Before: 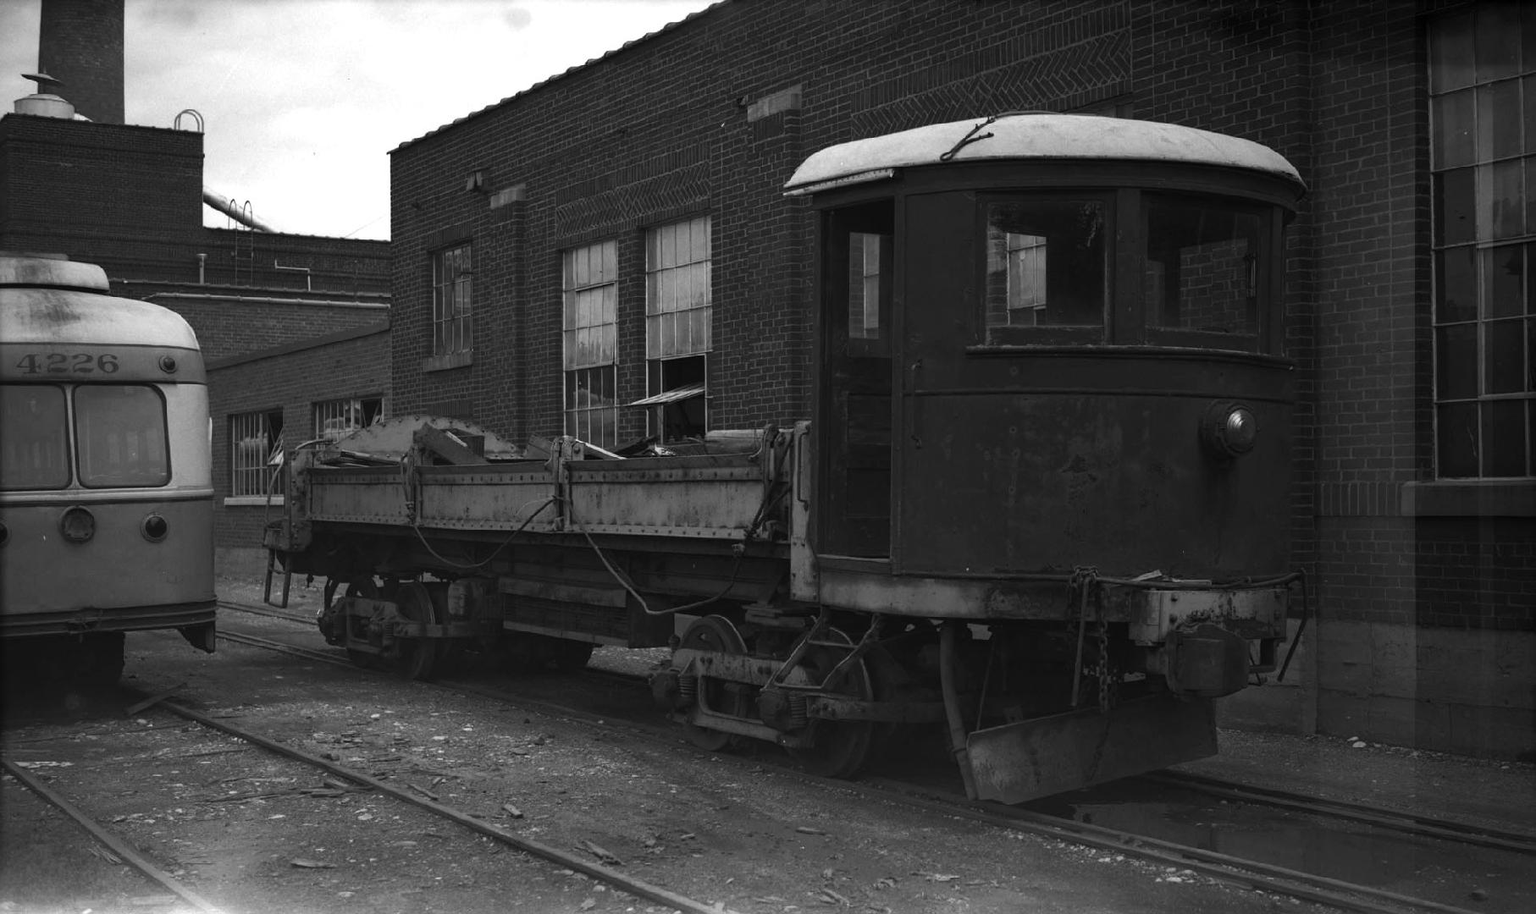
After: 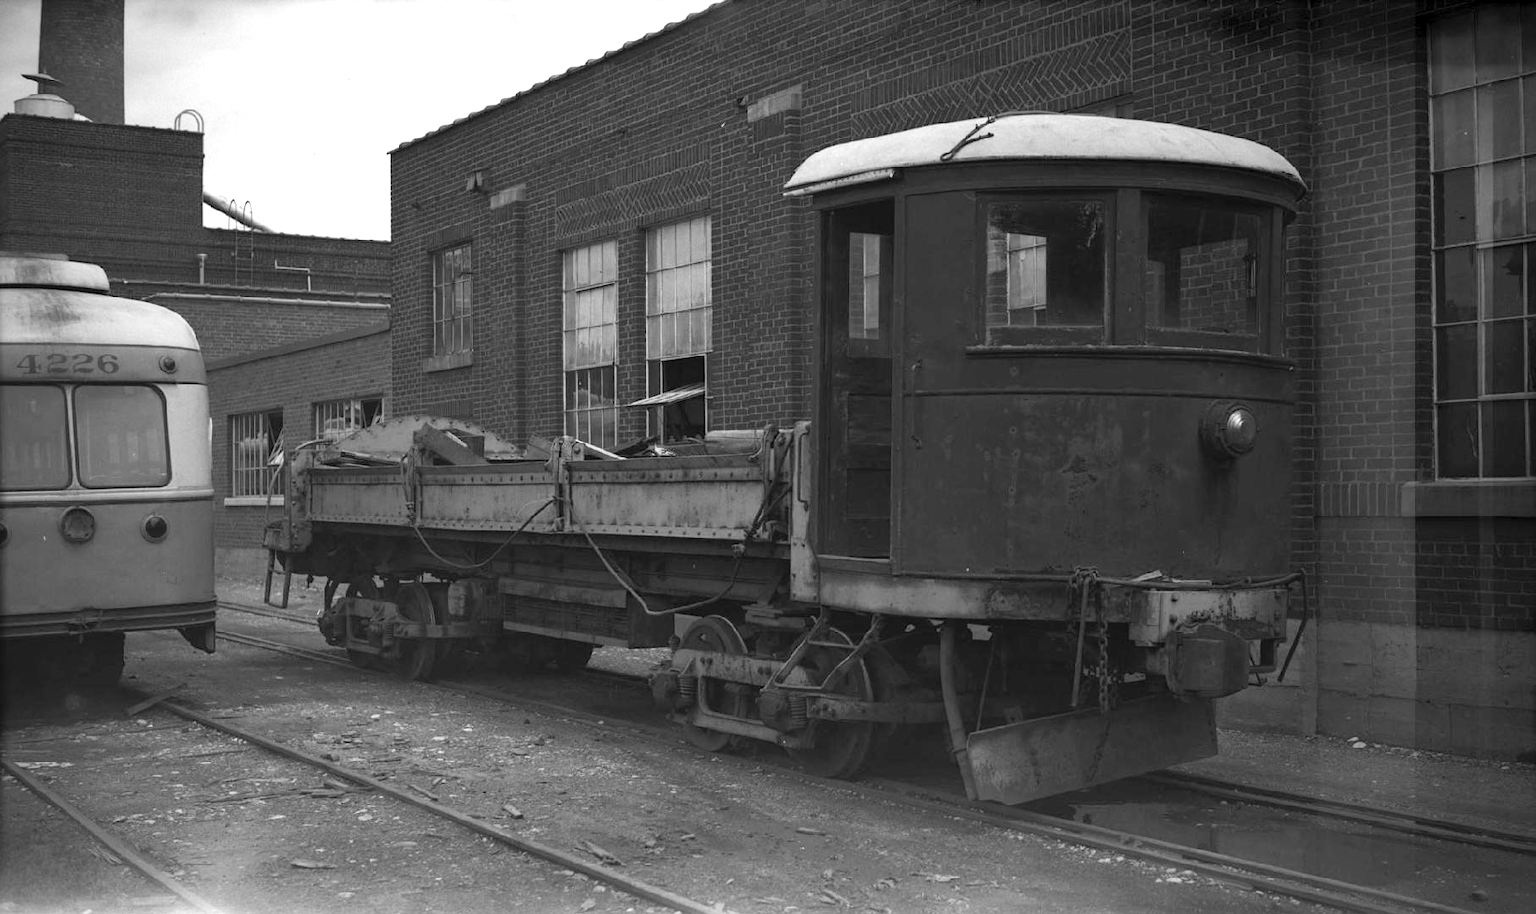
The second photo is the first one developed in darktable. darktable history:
contrast brightness saturation: contrast 0.067, brightness 0.176, saturation 0.415
vignetting: fall-off start 100.83%, width/height ratio 1.322
exposure: black level correction 0.002, exposure 0.298 EV, compensate highlight preservation false
